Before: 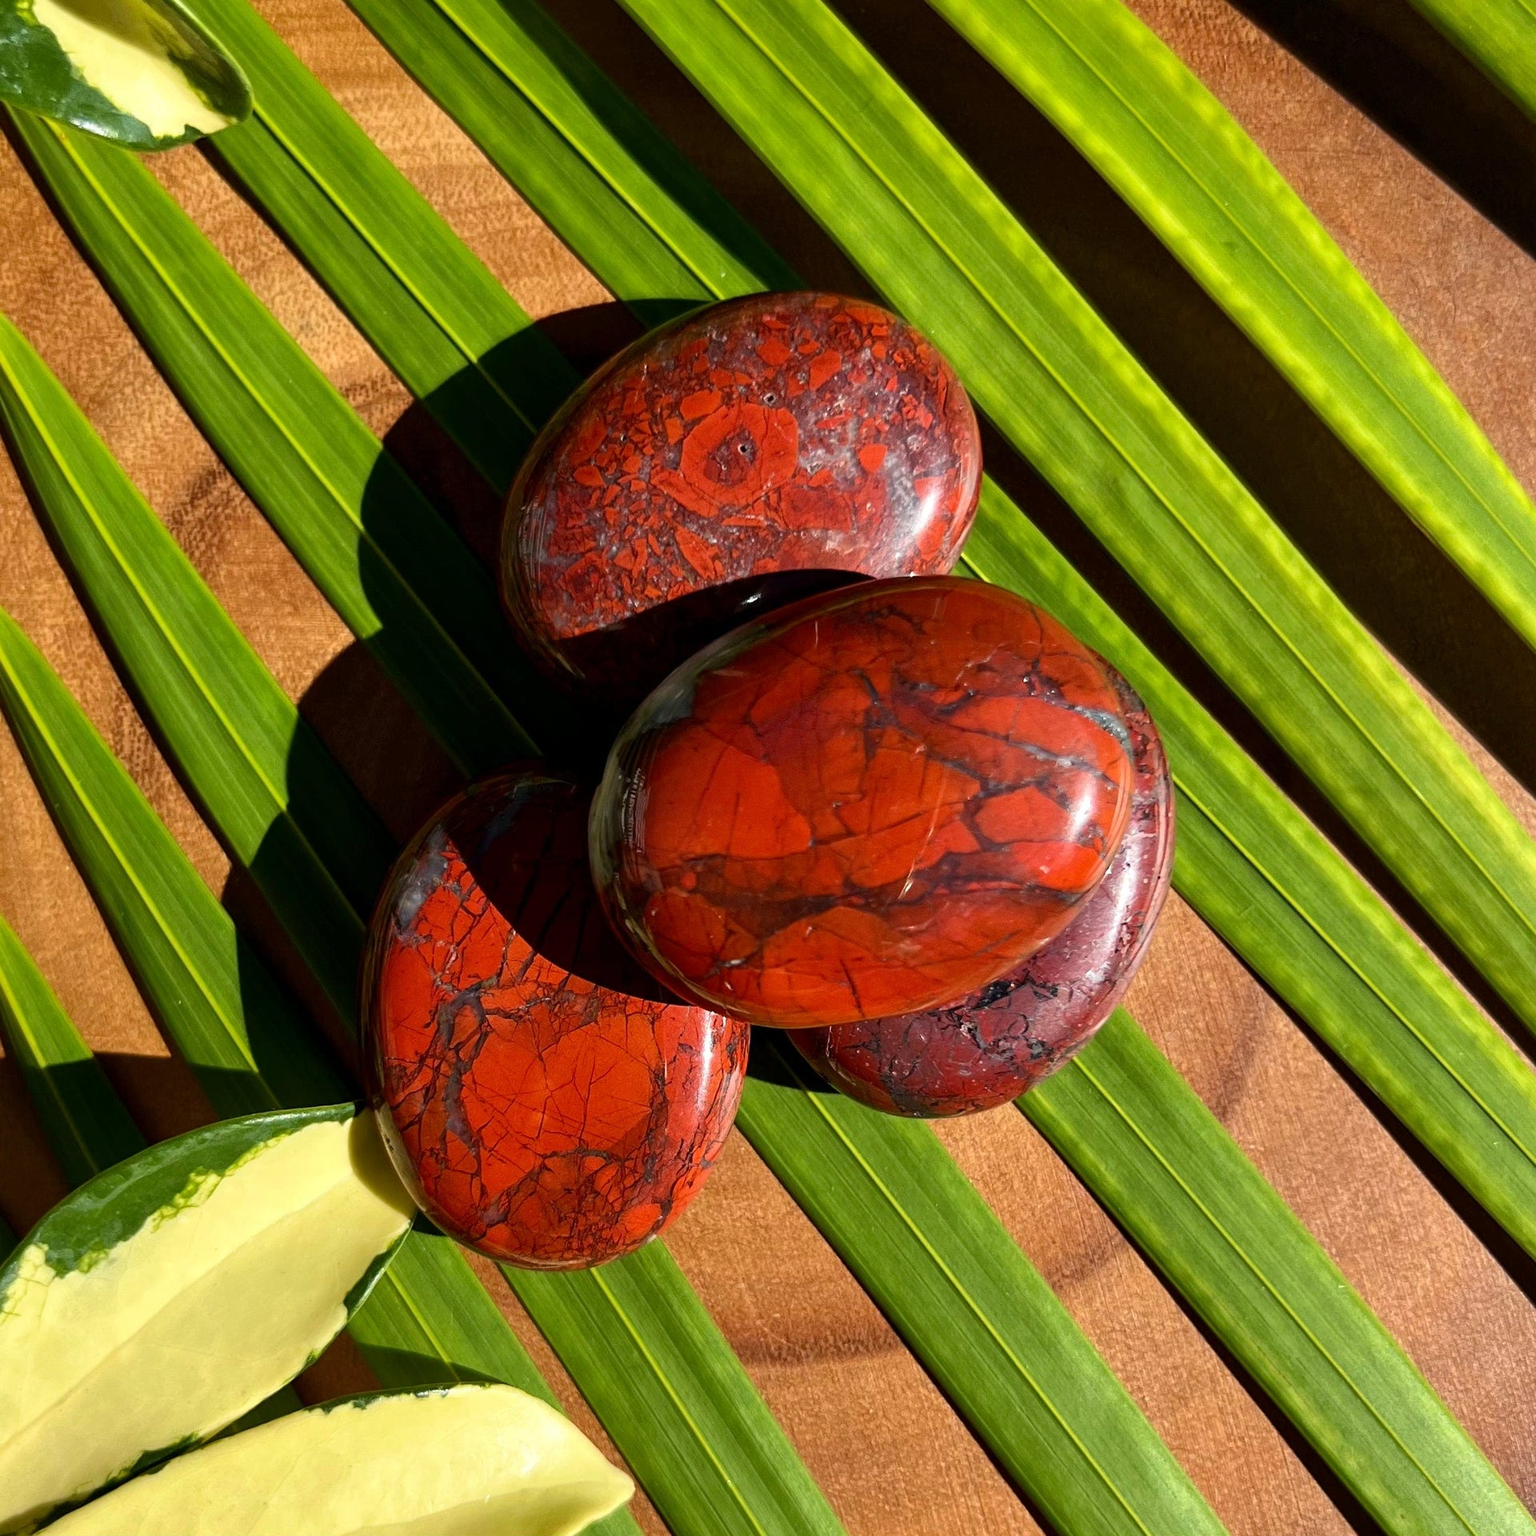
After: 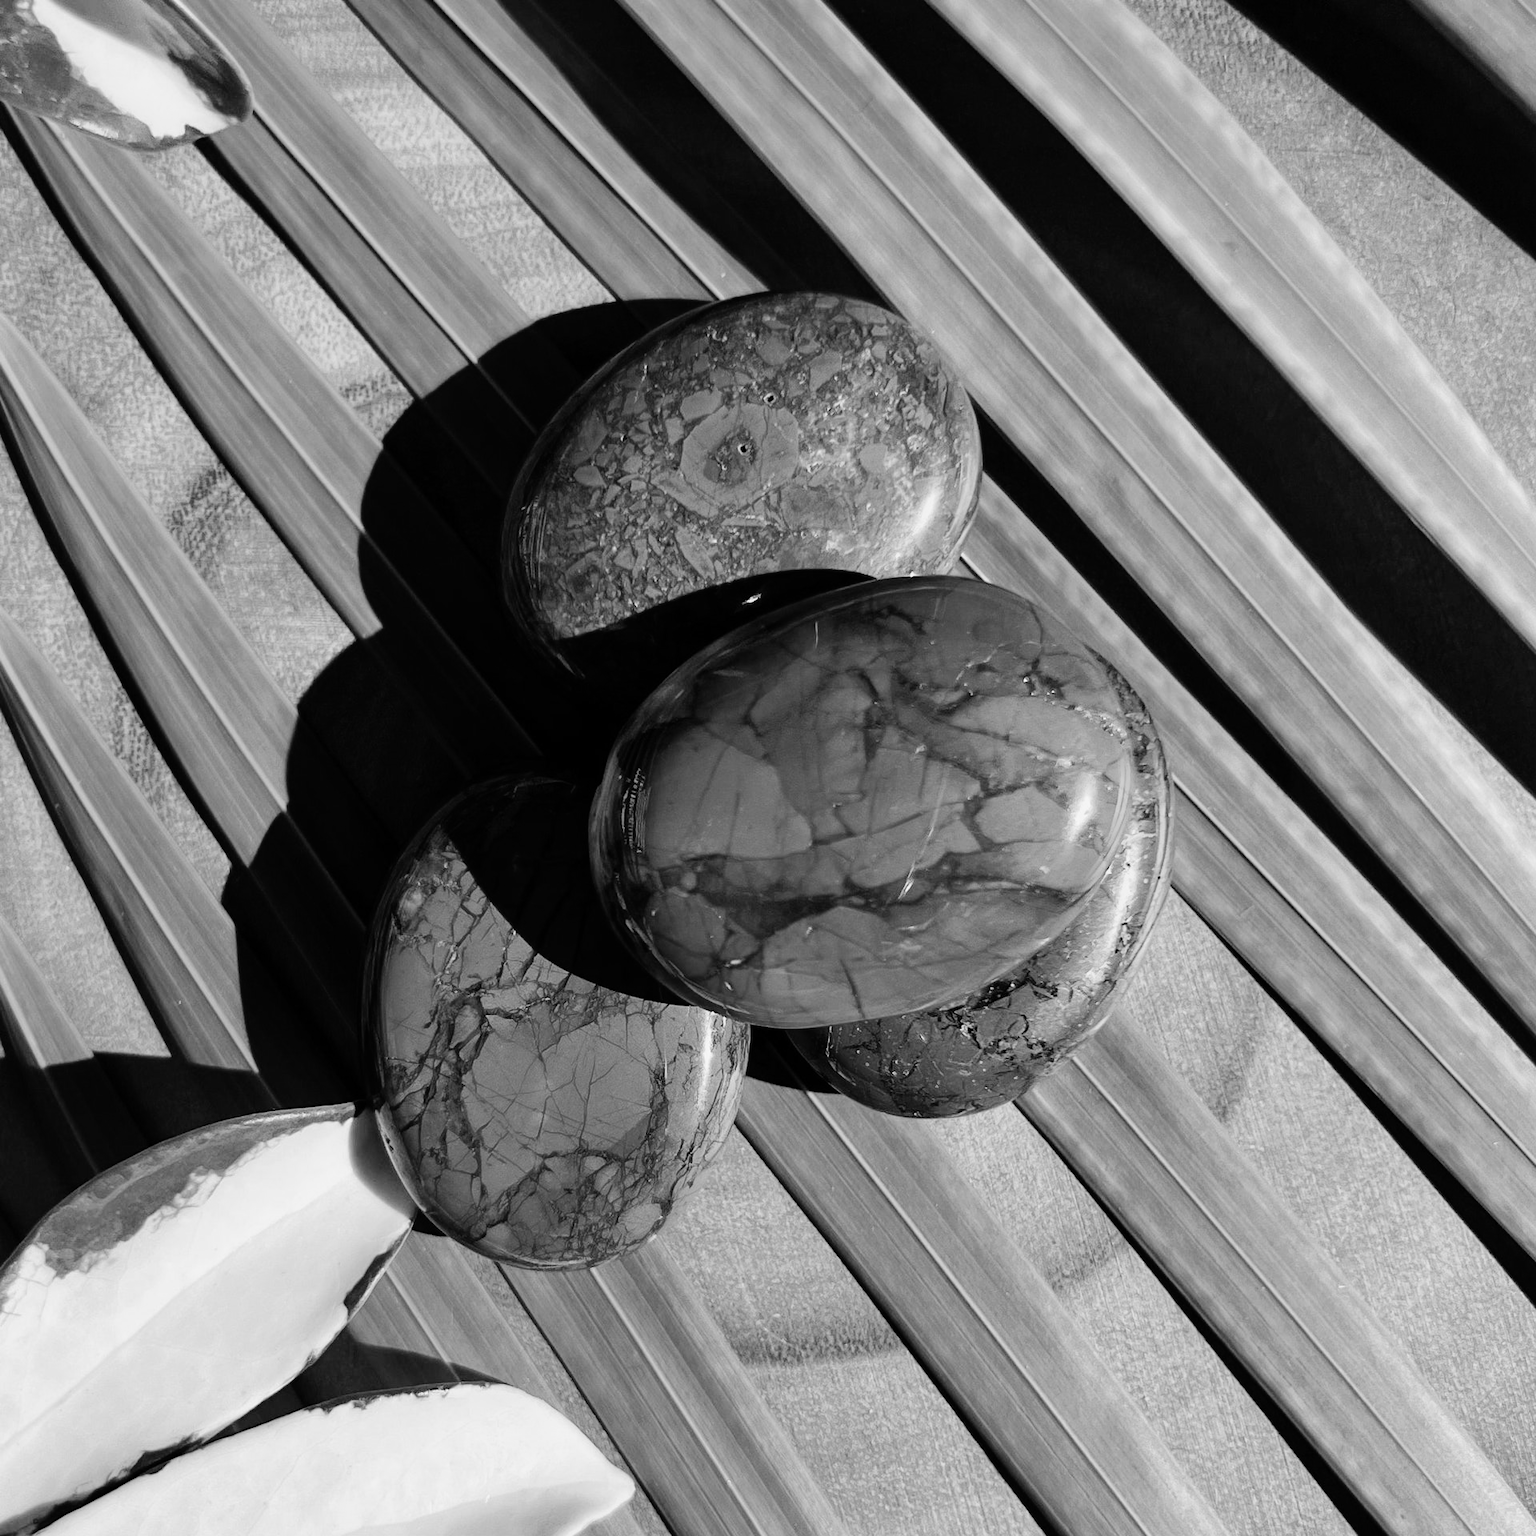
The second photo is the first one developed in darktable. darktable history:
color zones: curves: ch1 [(0, 0.469) (0.001, 0.469) (0.12, 0.446) (0.248, 0.469) (0.5, 0.5) (0.748, 0.5) (0.999, 0.469) (1, 0.469)]
tone curve: curves: ch0 [(0, 0) (0.003, 0.002) (0.011, 0.007) (0.025, 0.014) (0.044, 0.023) (0.069, 0.033) (0.1, 0.052) (0.136, 0.081) (0.177, 0.134) (0.224, 0.205) (0.277, 0.296) (0.335, 0.401) (0.399, 0.501) (0.468, 0.589) (0.543, 0.658) (0.623, 0.738) (0.709, 0.804) (0.801, 0.871) (0.898, 0.93) (1, 1)], preserve colors none
monochrome: a 26.22, b 42.67, size 0.8
